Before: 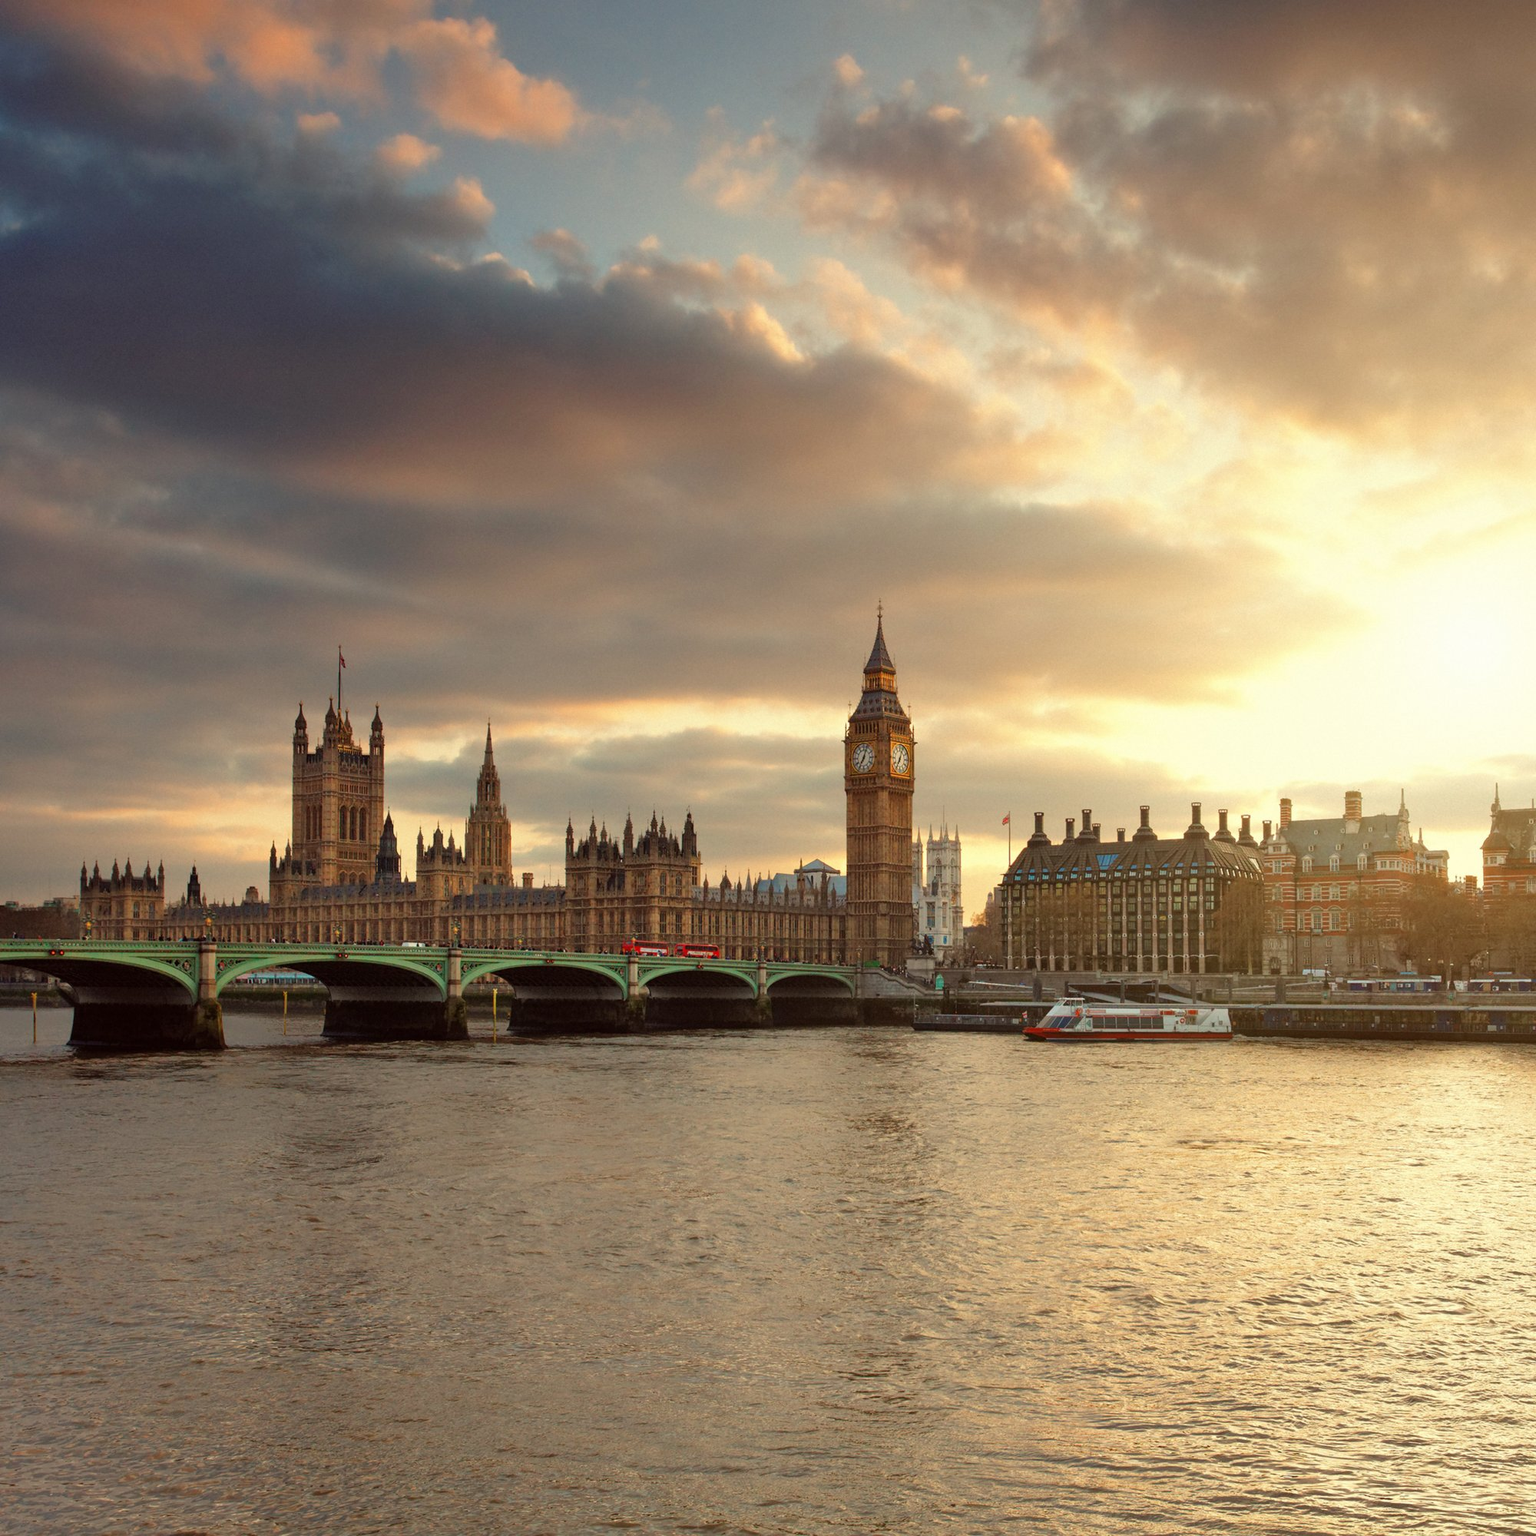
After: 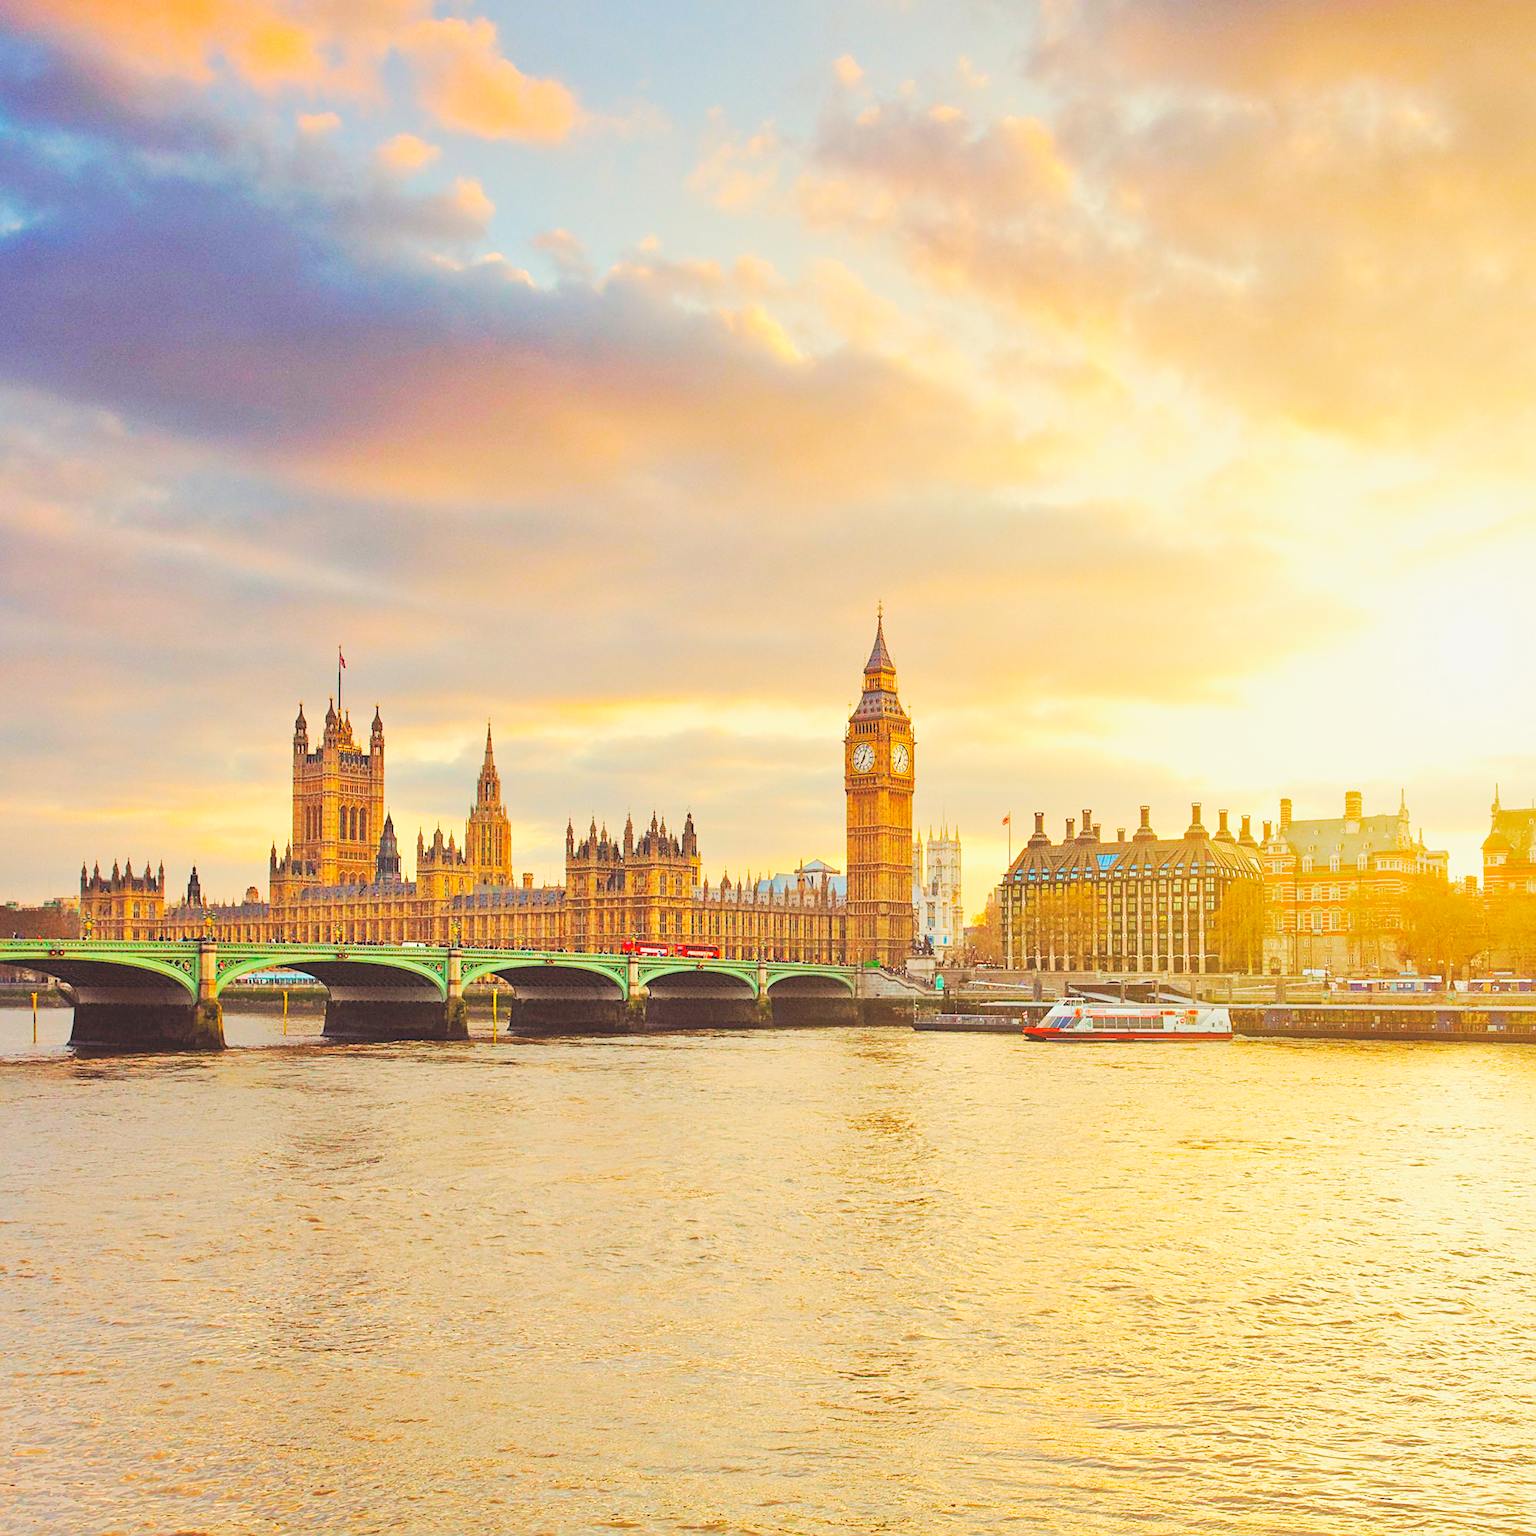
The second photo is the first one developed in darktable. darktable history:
contrast brightness saturation: contrast 0.097, brightness 0.305, saturation 0.139
tone equalizer: -8 EV -0.002 EV, -7 EV 0.005 EV, -6 EV -0.034 EV, -5 EV 0.011 EV, -4 EV -0.023 EV, -3 EV 0.013 EV, -2 EV -0.045 EV, -1 EV -0.316 EV, +0 EV -0.609 EV
color balance rgb: highlights gain › chroma 0.233%, highlights gain › hue 332.24°, perceptual saturation grading › global saturation 36.621%, perceptual saturation grading › shadows 35.07%
base curve: curves: ch0 [(0, 0.007) (0.028, 0.063) (0.121, 0.311) (0.46, 0.743) (0.859, 0.957) (1, 1)], preserve colors none
sharpen: on, module defaults
